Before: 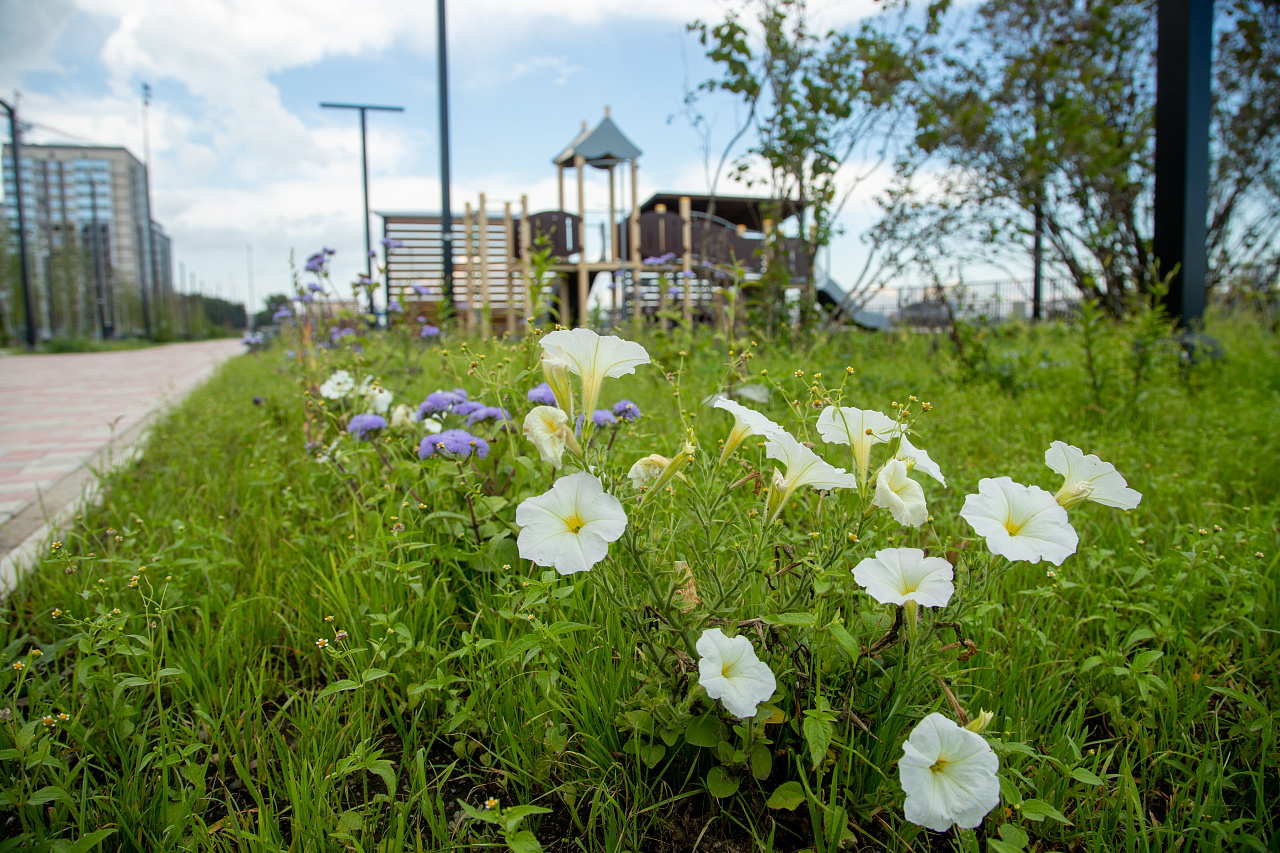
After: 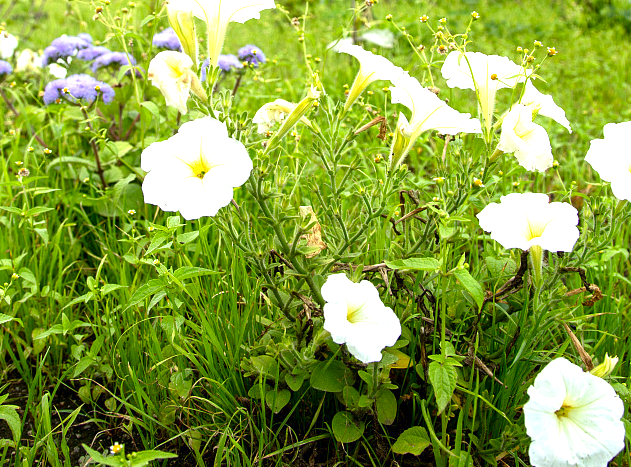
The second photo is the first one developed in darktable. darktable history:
exposure: exposure 1.275 EV, compensate exposure bias true, compensate highlight preservation false
contrast brightness saturation: brightness -0.094
crop: left 29.364%, top 41.661%, right 21.295%, bottom 3.496%
